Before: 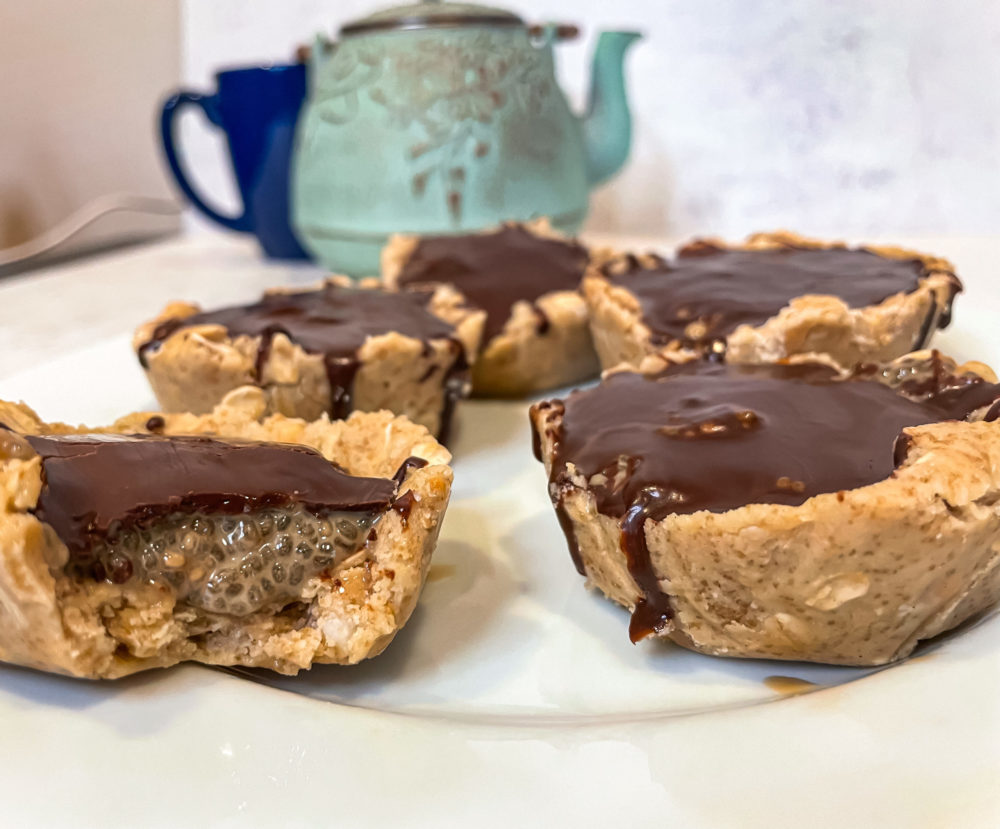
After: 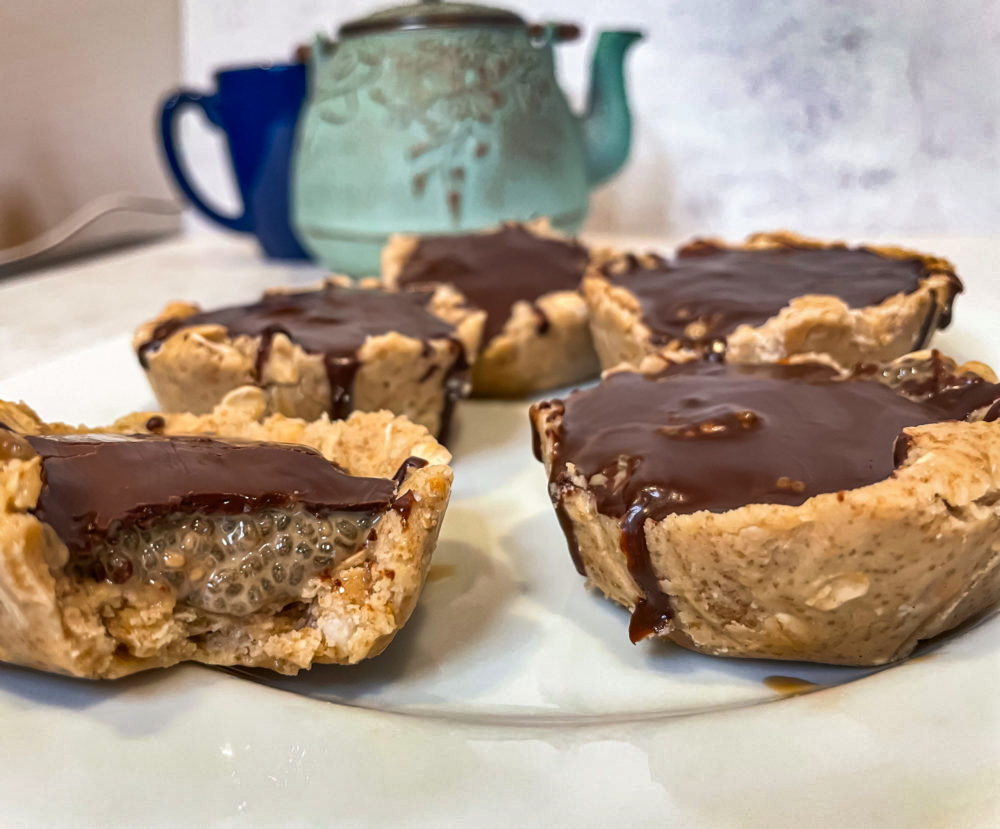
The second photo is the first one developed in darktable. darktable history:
shadows and highlights: shadows 74.54, highlights -60.83, soften with gaussian
